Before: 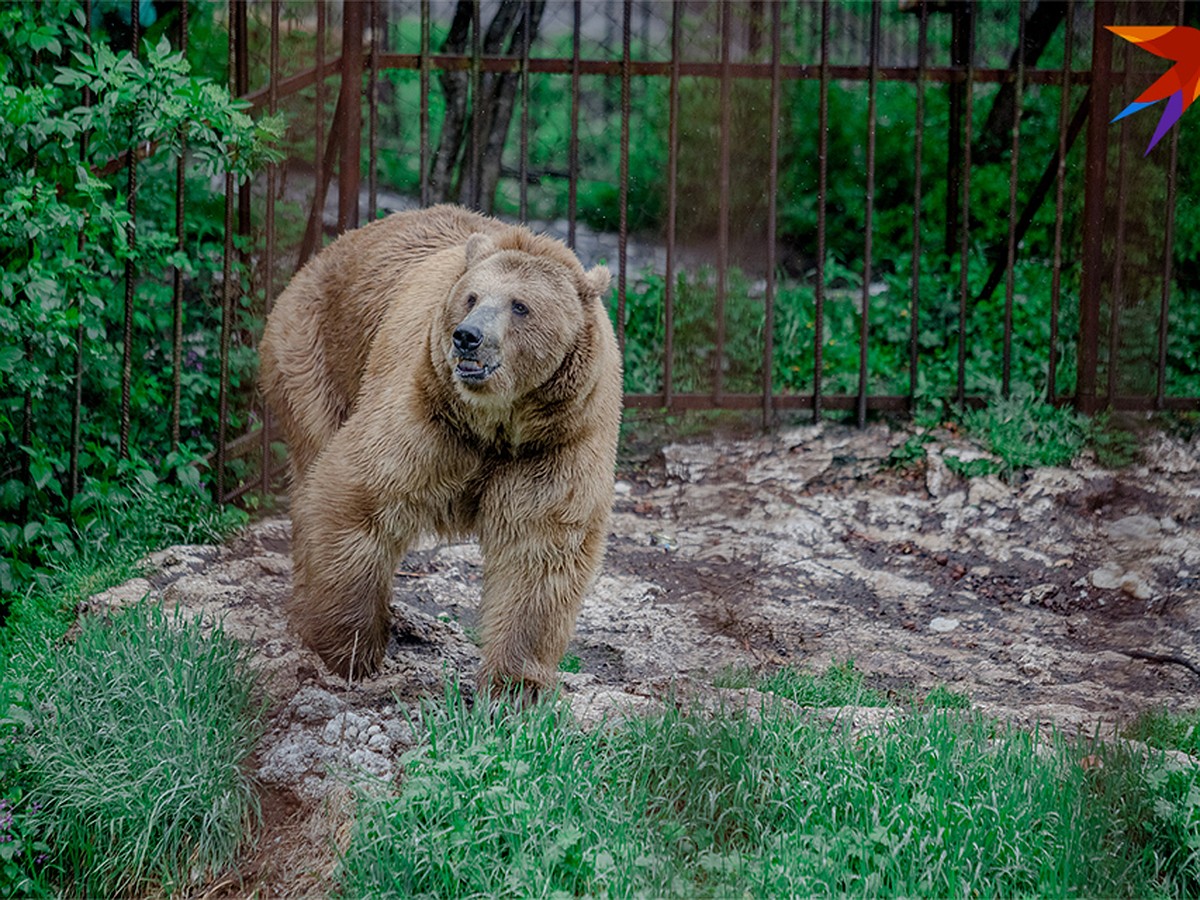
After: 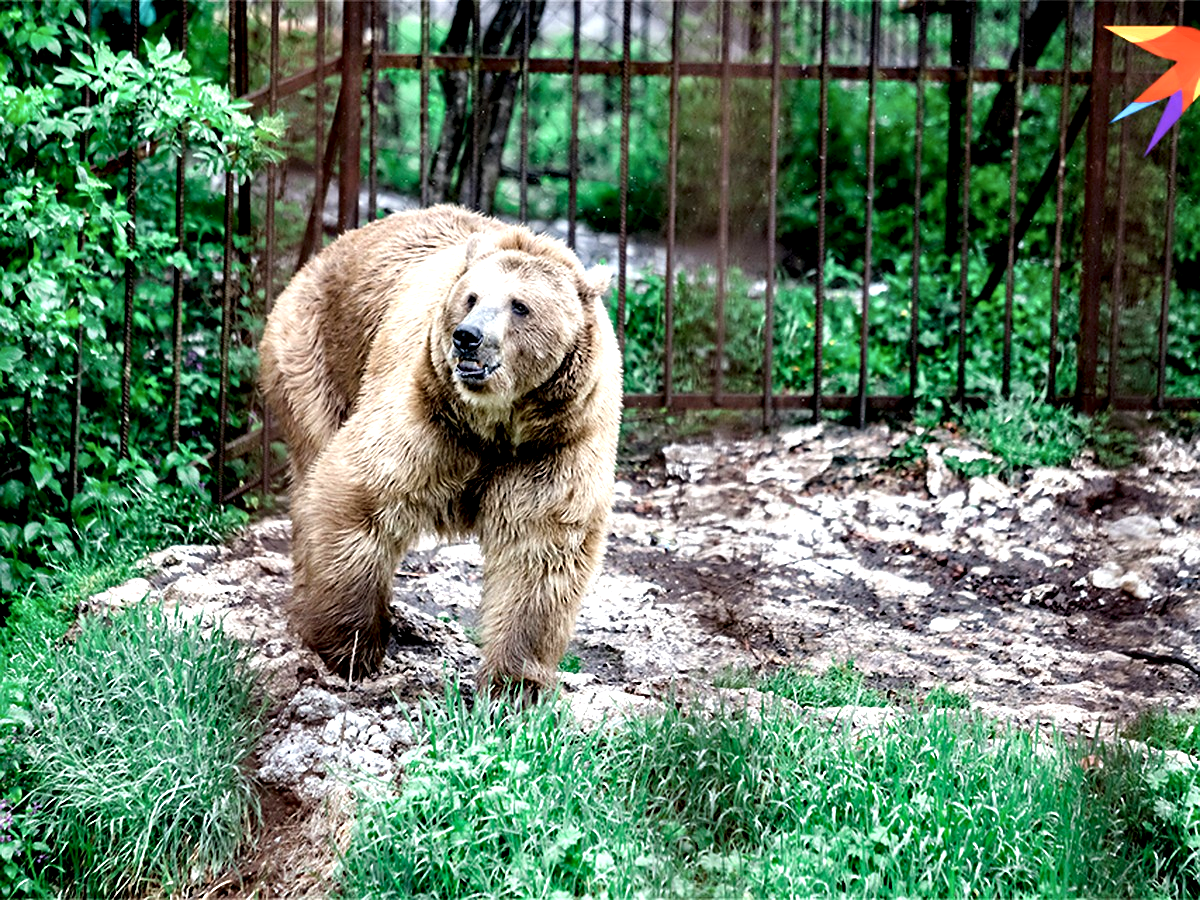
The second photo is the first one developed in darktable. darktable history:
contrast equalizer: y [[0.783, 0.666, 0.575, 0.77, 0.556, 0.501], [0.5 ×6], [0.5 ×6], [0, 0.02, 0.272, 0.399, 0.062, 0], [0 ×6]]
exposure: exposure 1 EV, compensate highlight preservation false
